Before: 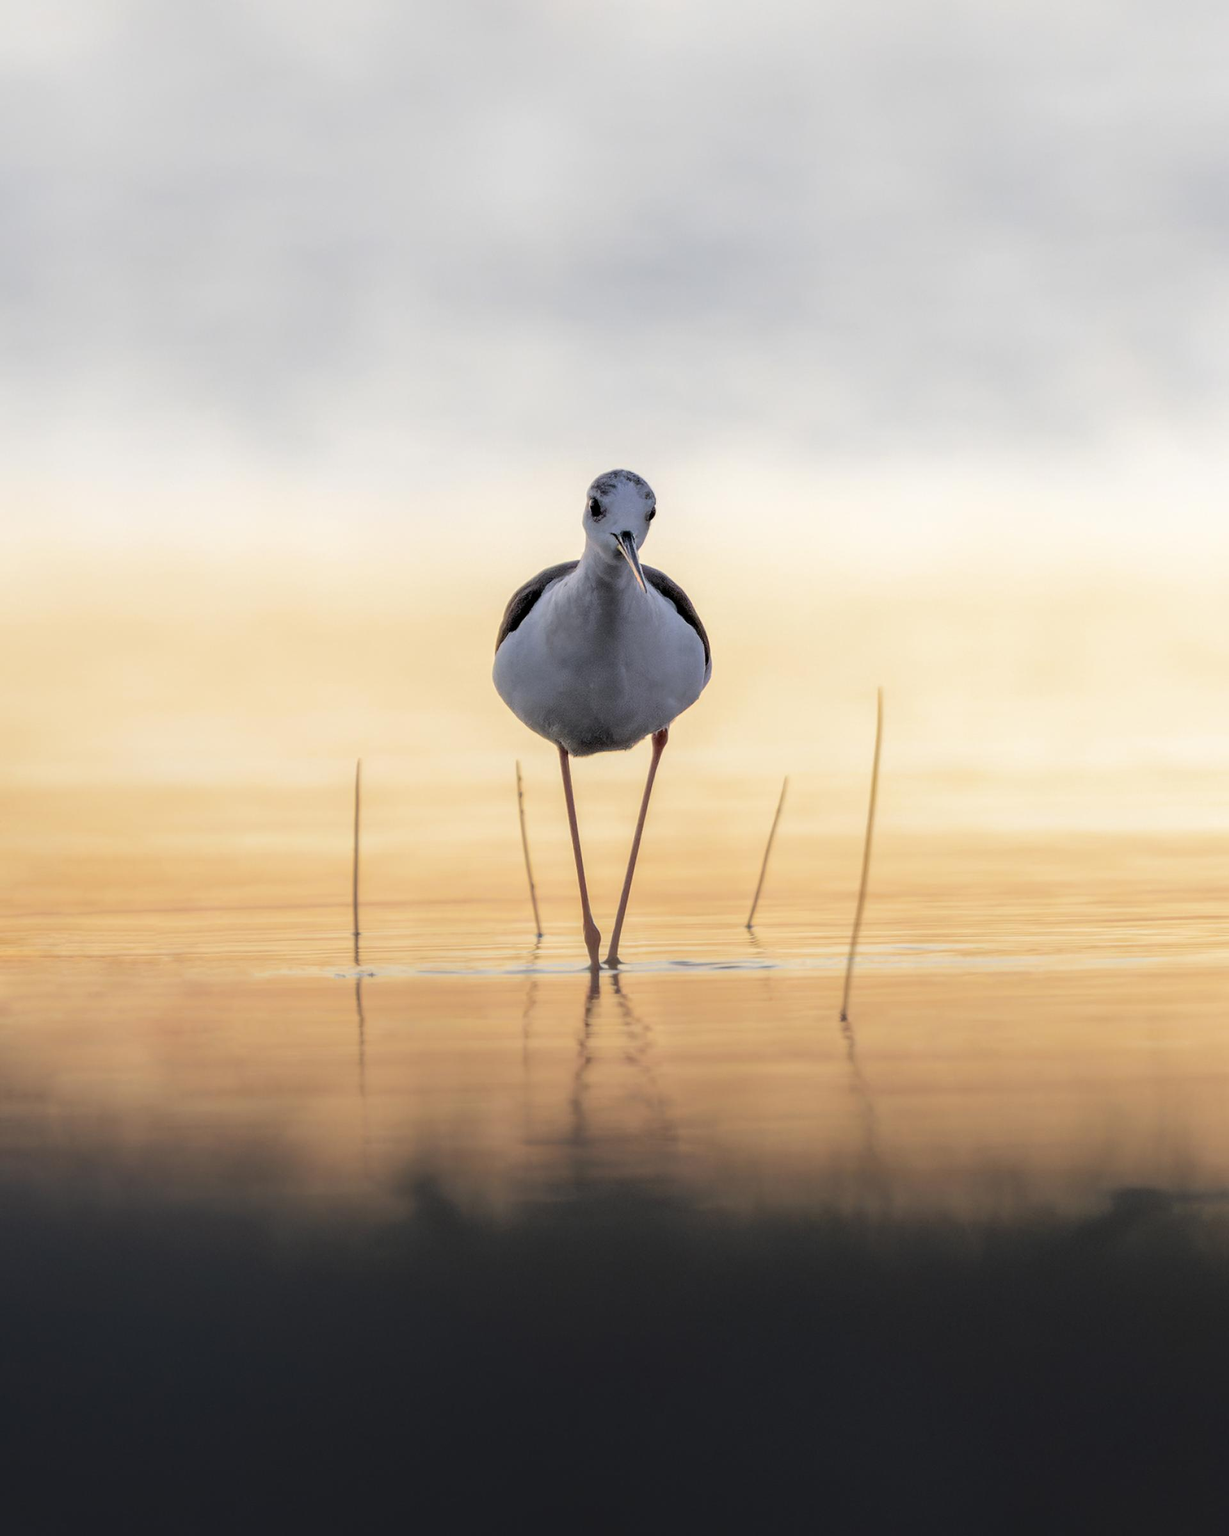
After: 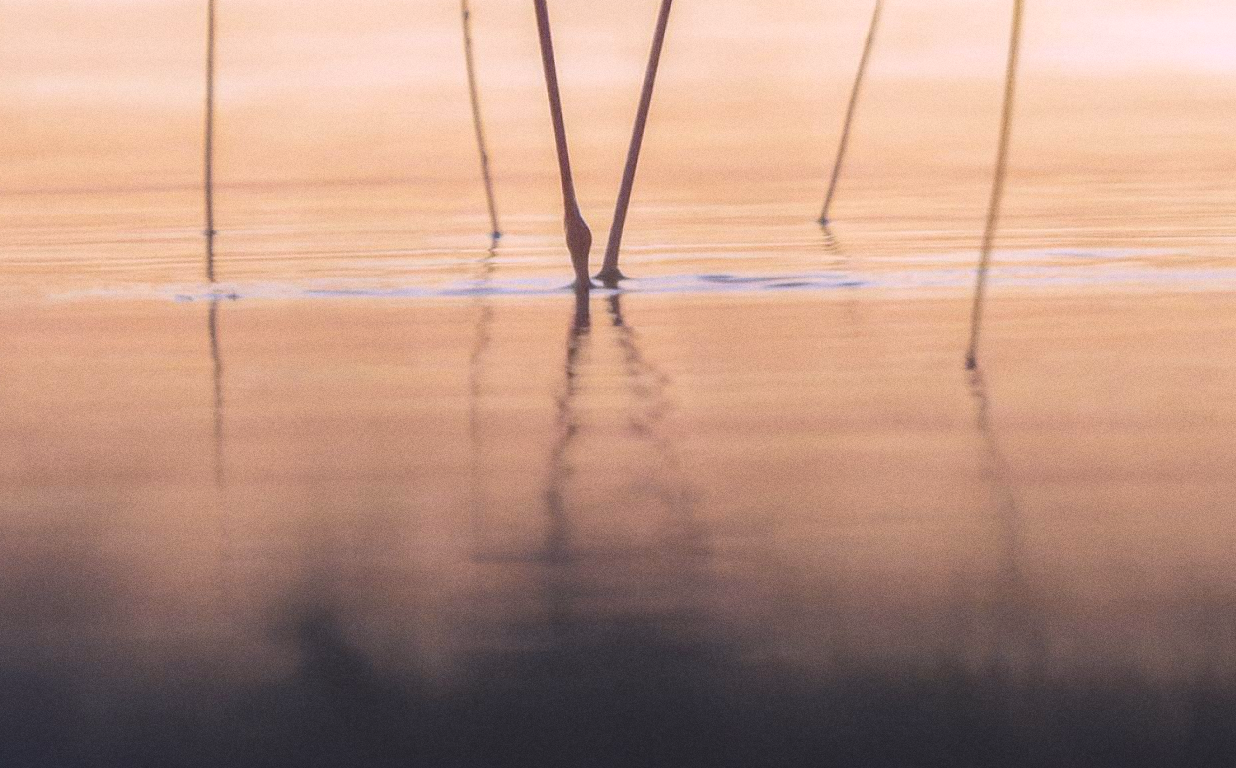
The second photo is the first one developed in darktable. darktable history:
white balance: red 1.042, blue 1.17
grain: coarseness 0.09 ISO
crop: left 18.091%, top 51.13%, right 17.525%, bottom 16.85%
